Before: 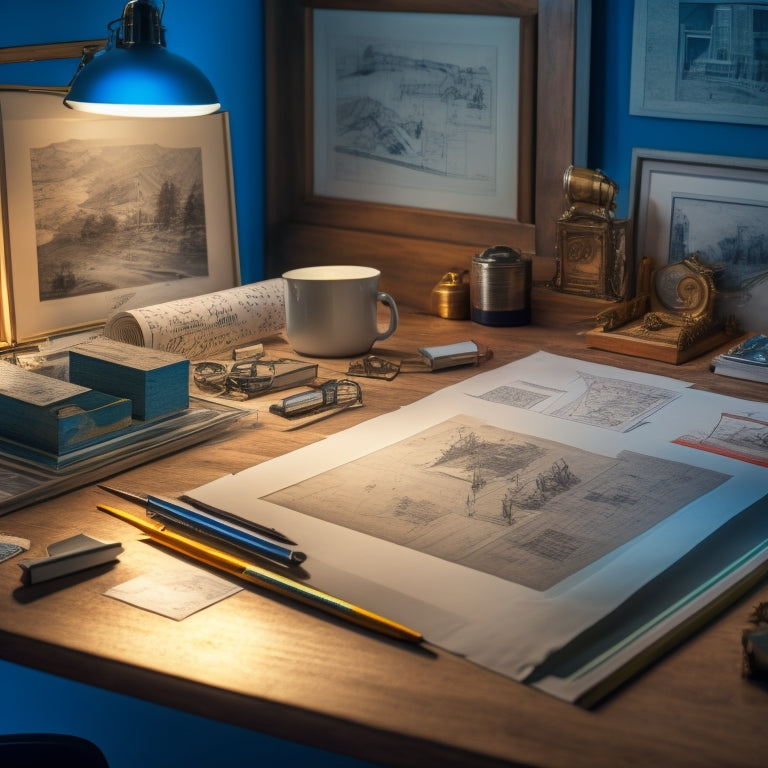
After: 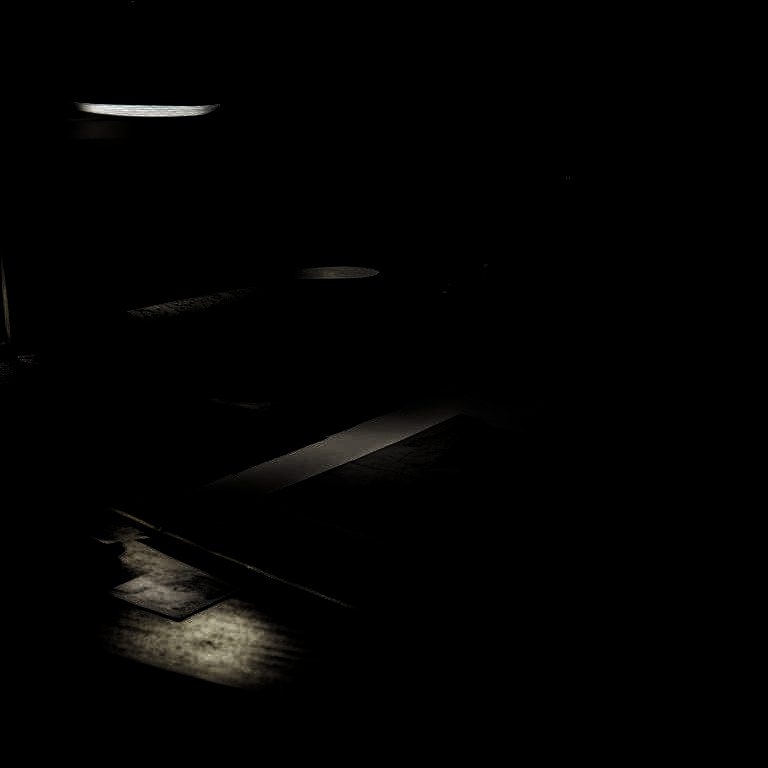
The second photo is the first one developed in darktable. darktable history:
exposure: compensate highlight preservation false
levels: black 3.84%, levels [0.721, 0.937, 0.997]
